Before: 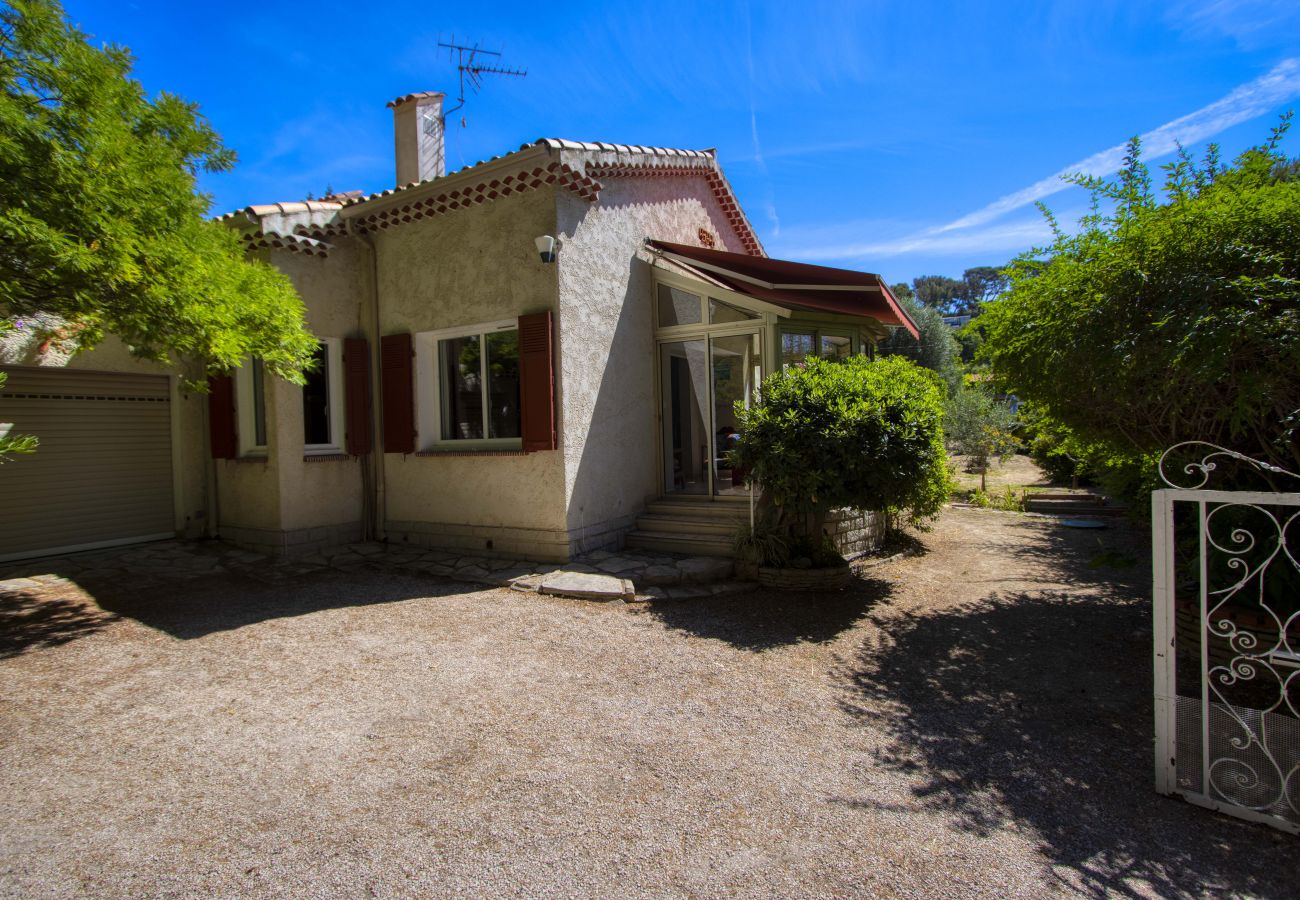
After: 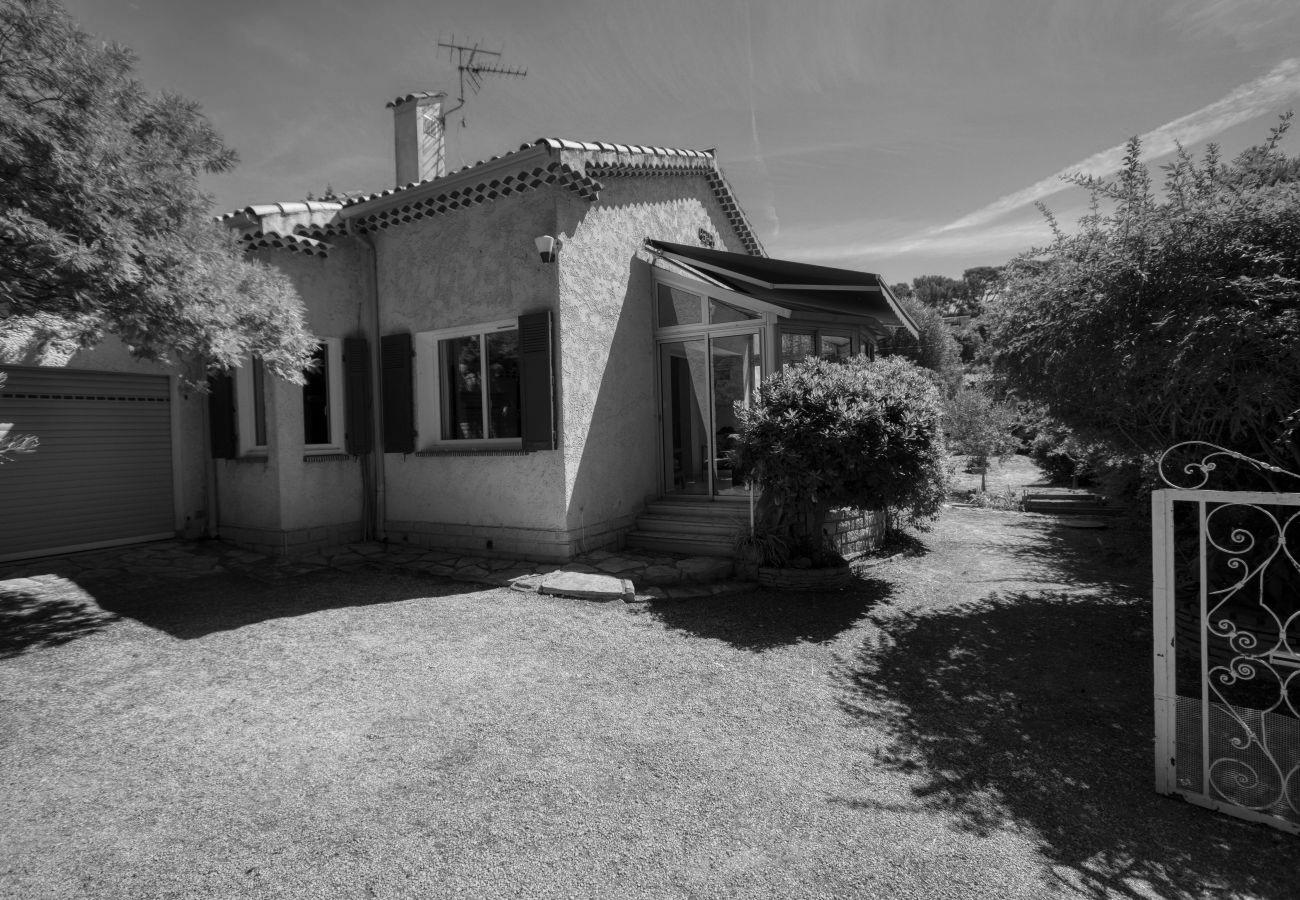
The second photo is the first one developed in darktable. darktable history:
monochrome: on, module defaults
exposure: exposure -0.05 EV
